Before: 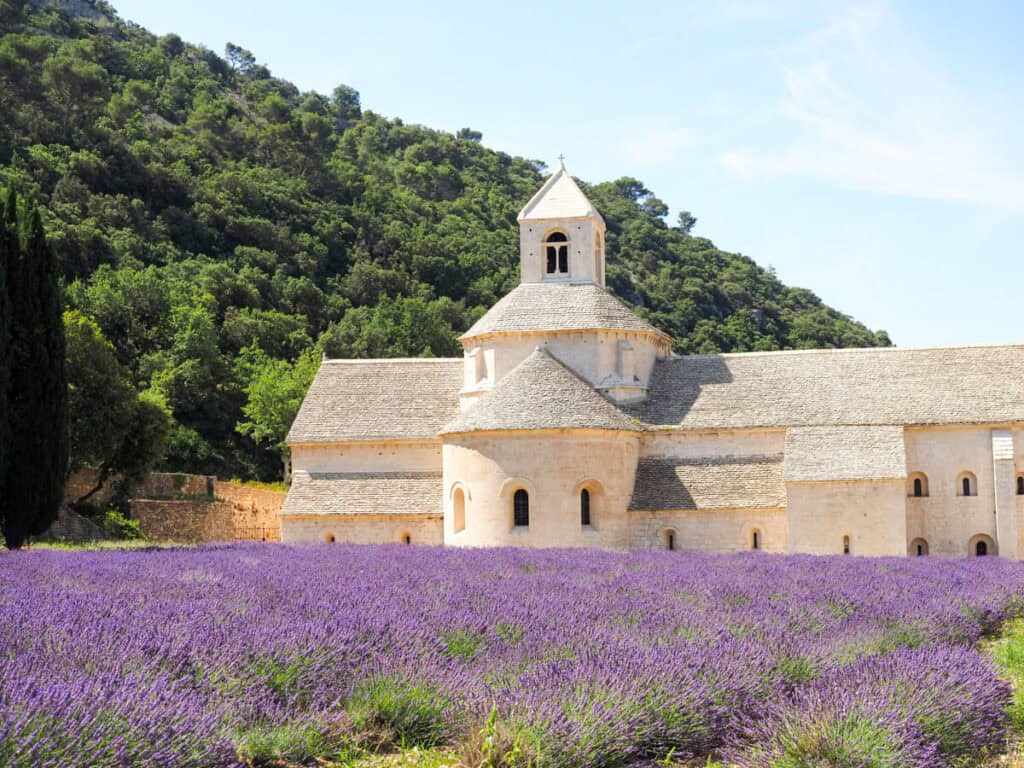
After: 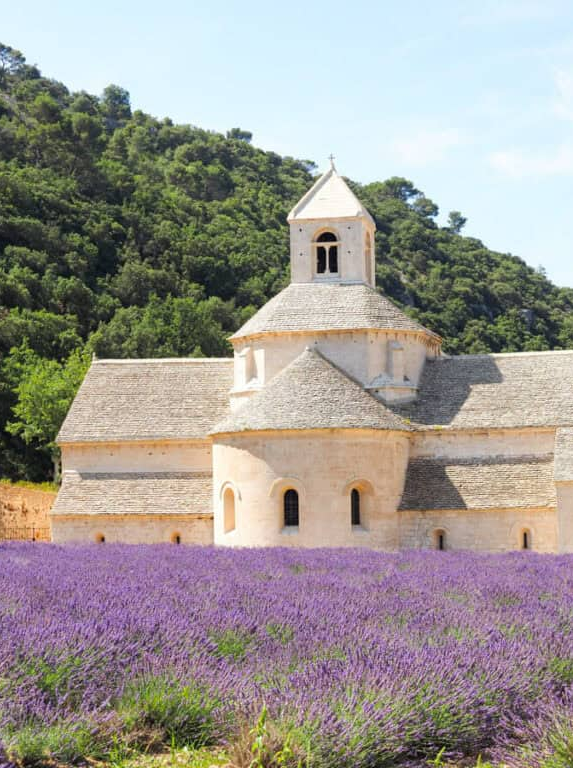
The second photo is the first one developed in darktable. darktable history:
crop and rotate: left 22.543%, right 21.481%
